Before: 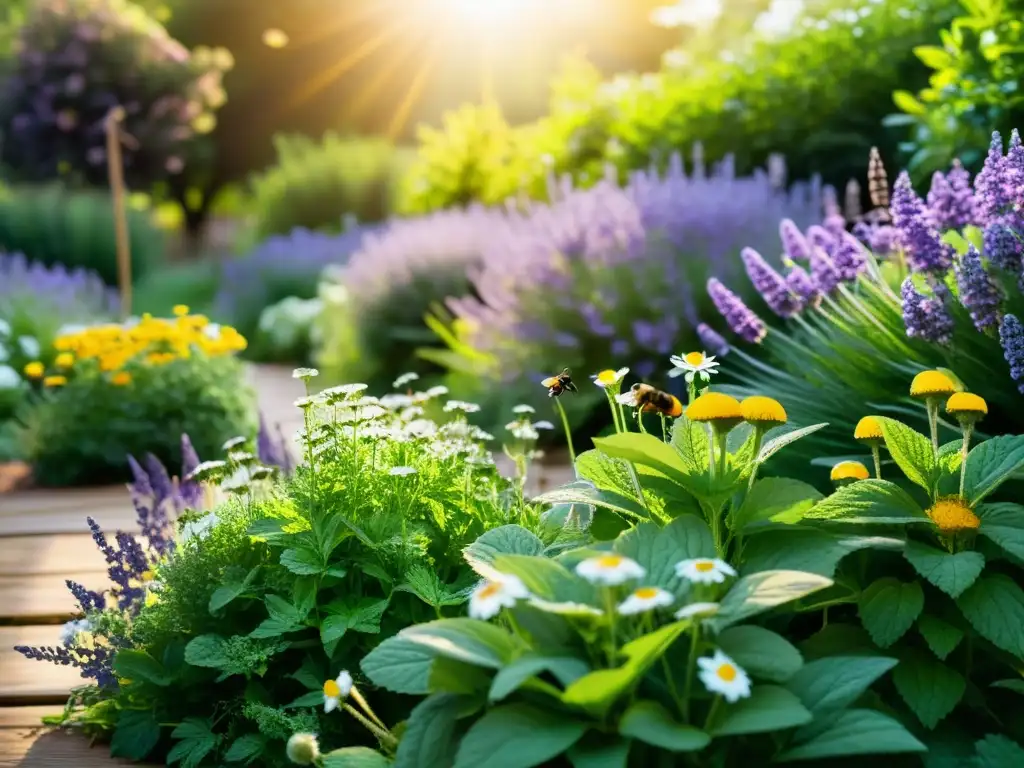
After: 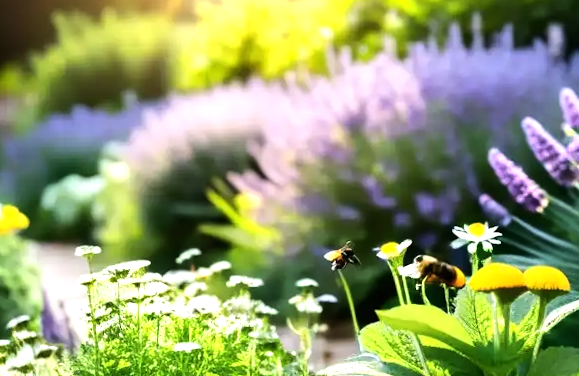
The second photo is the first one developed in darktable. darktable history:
tone equalizer: -8 EV -0.75 EV, -7 EV -0.7 EV, -6 EV -0.6 EV, -5 EV -0.4 EV, -3 EV 0.4 EV, -2 EV 0.6 EV, -1 EV 0.7 EV, +0 EV 0.75 EV, edges refinement/feathering 500, mask exposure compensation -1.57 EV, preserve details no
crop: left 20.932%, top 15.471%, right 21.848%, bottom 34.081%
rotate and perspective: rotation -1°, crop left 0.011, crop right 0.989, crop top 0.025, crop bottom 0.975
